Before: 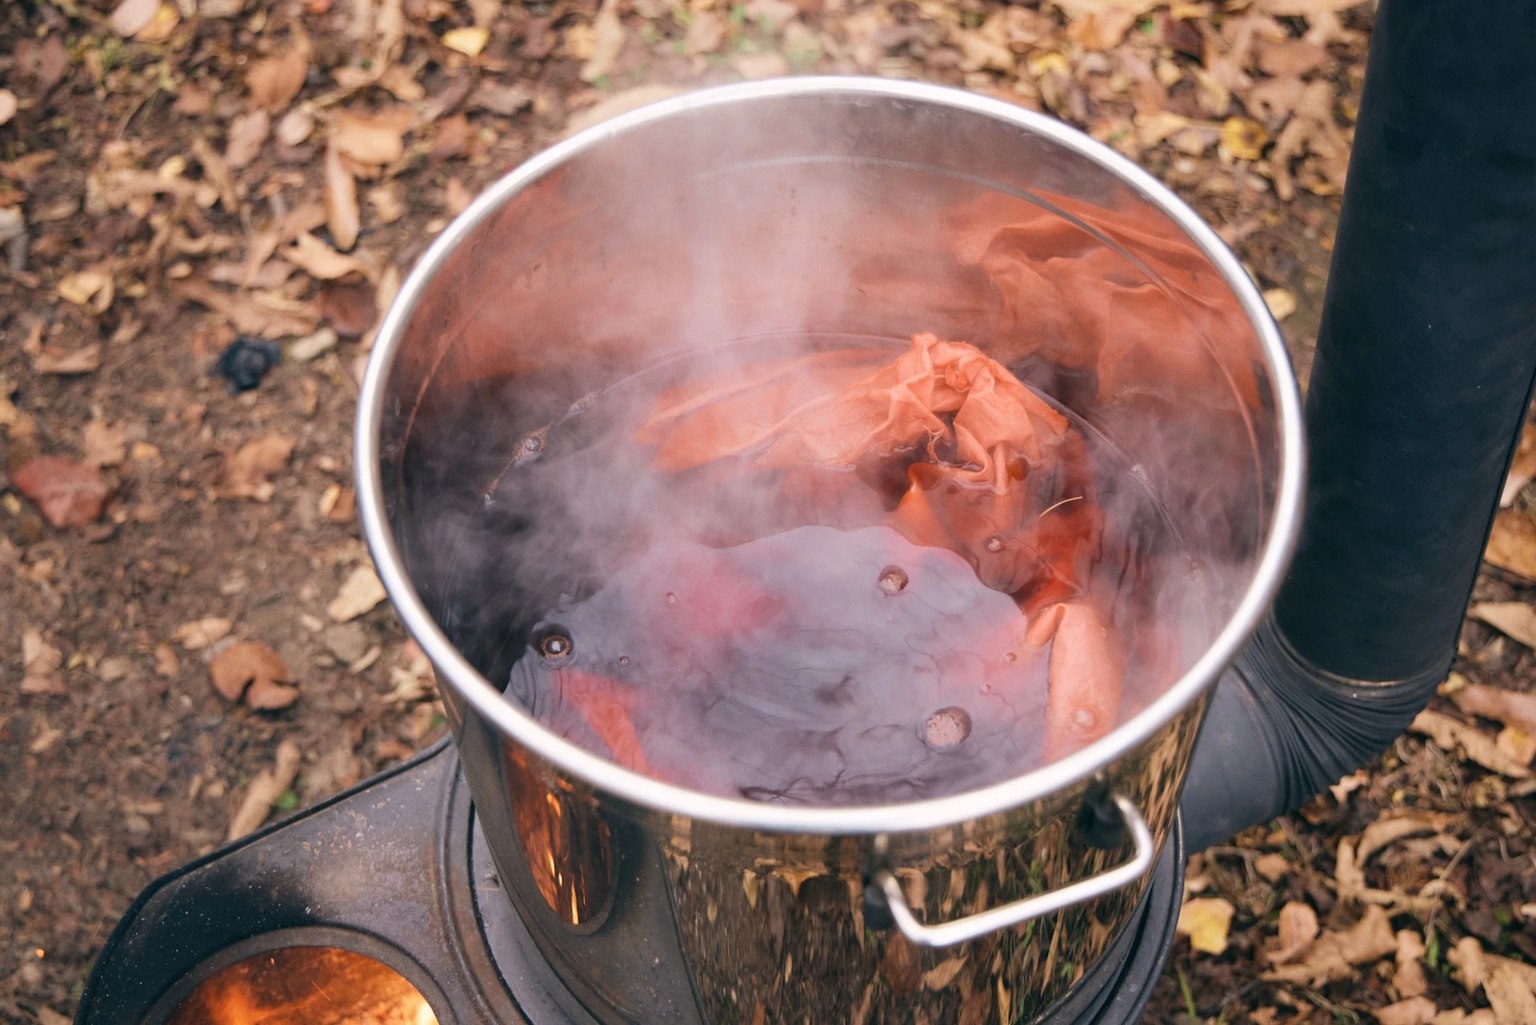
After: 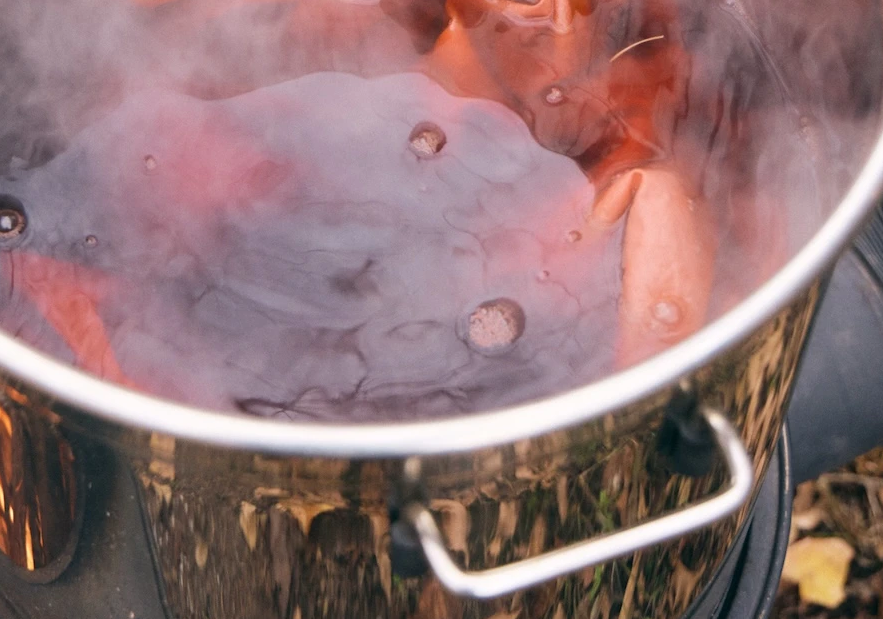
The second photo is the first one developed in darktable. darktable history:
crop: left 35.921%, top 45.714%, right 18.09%, bottom 5.912%
